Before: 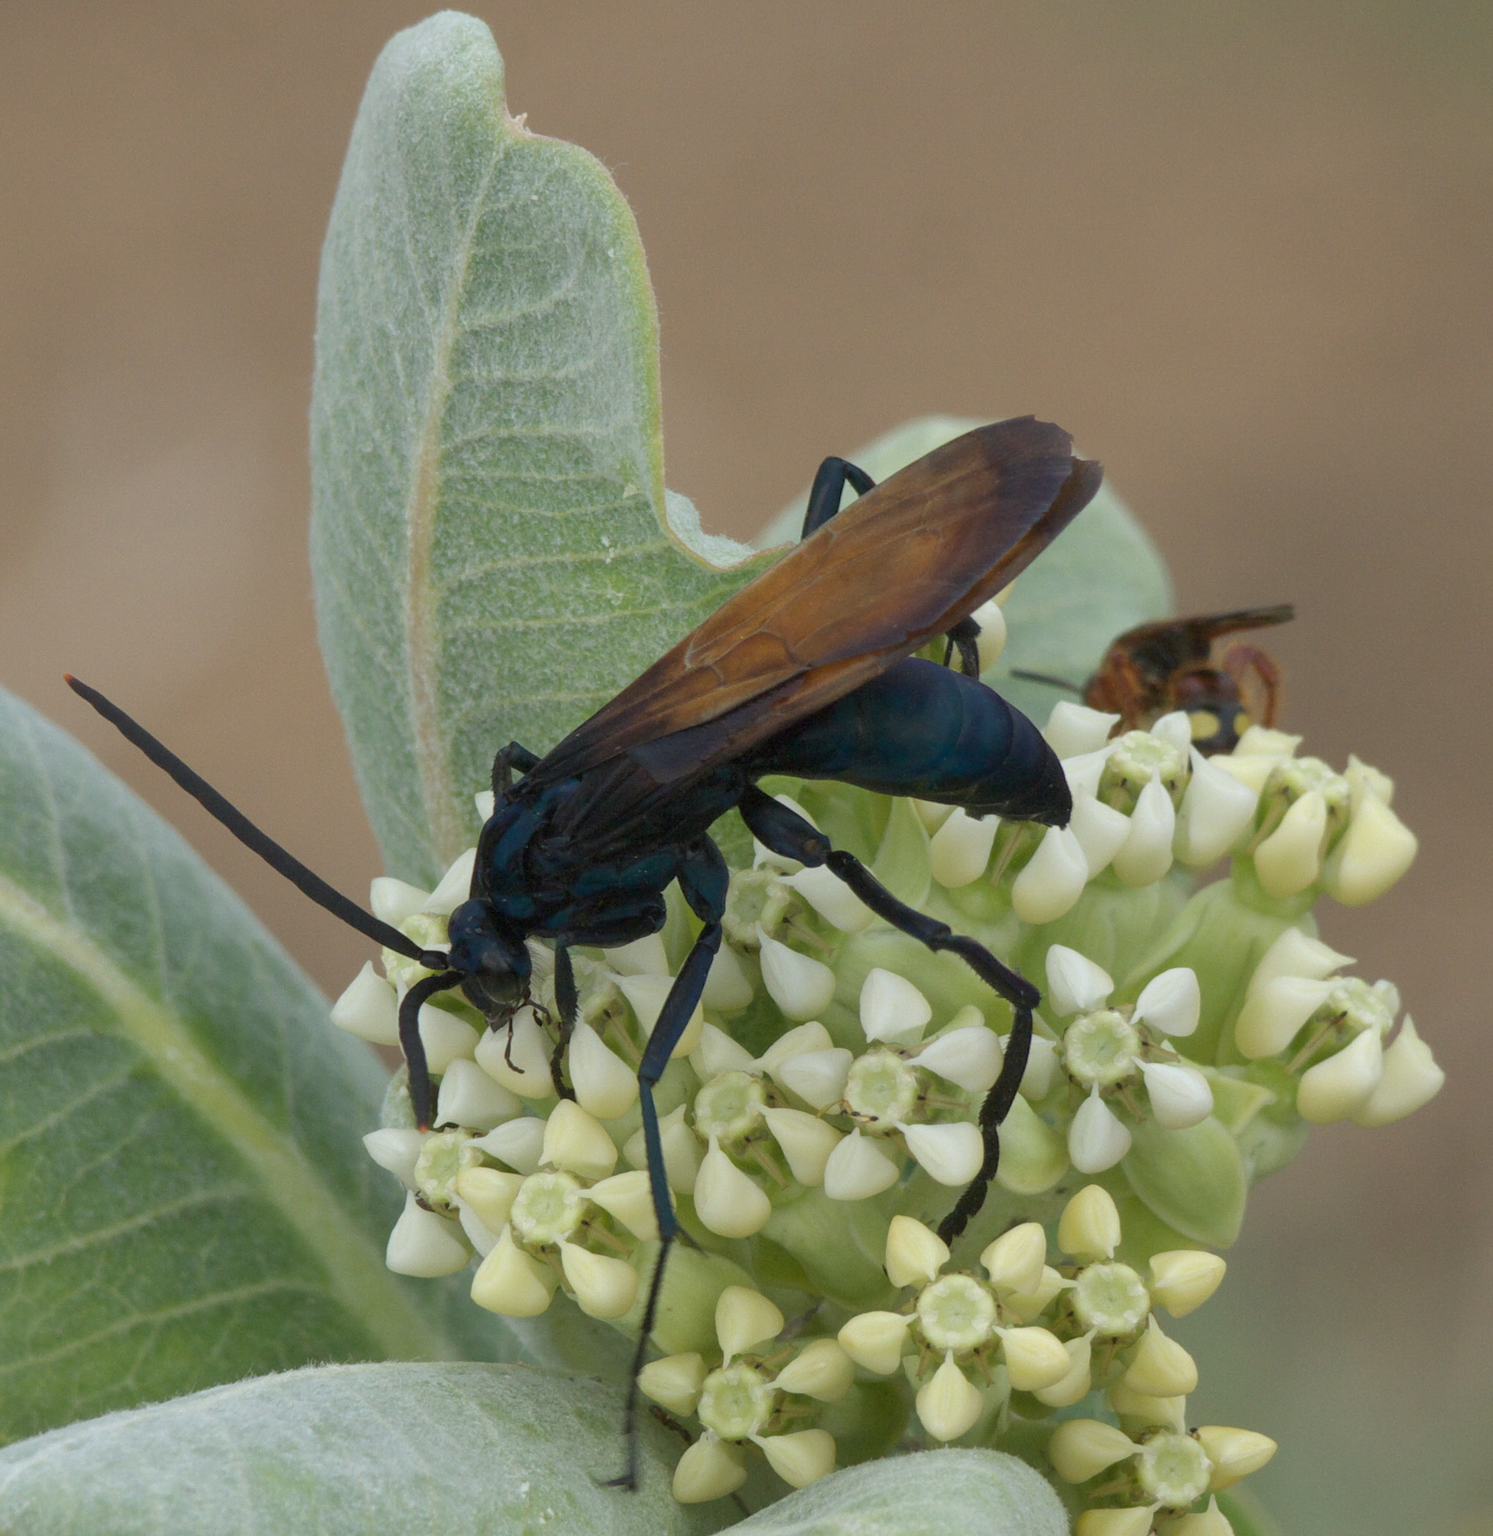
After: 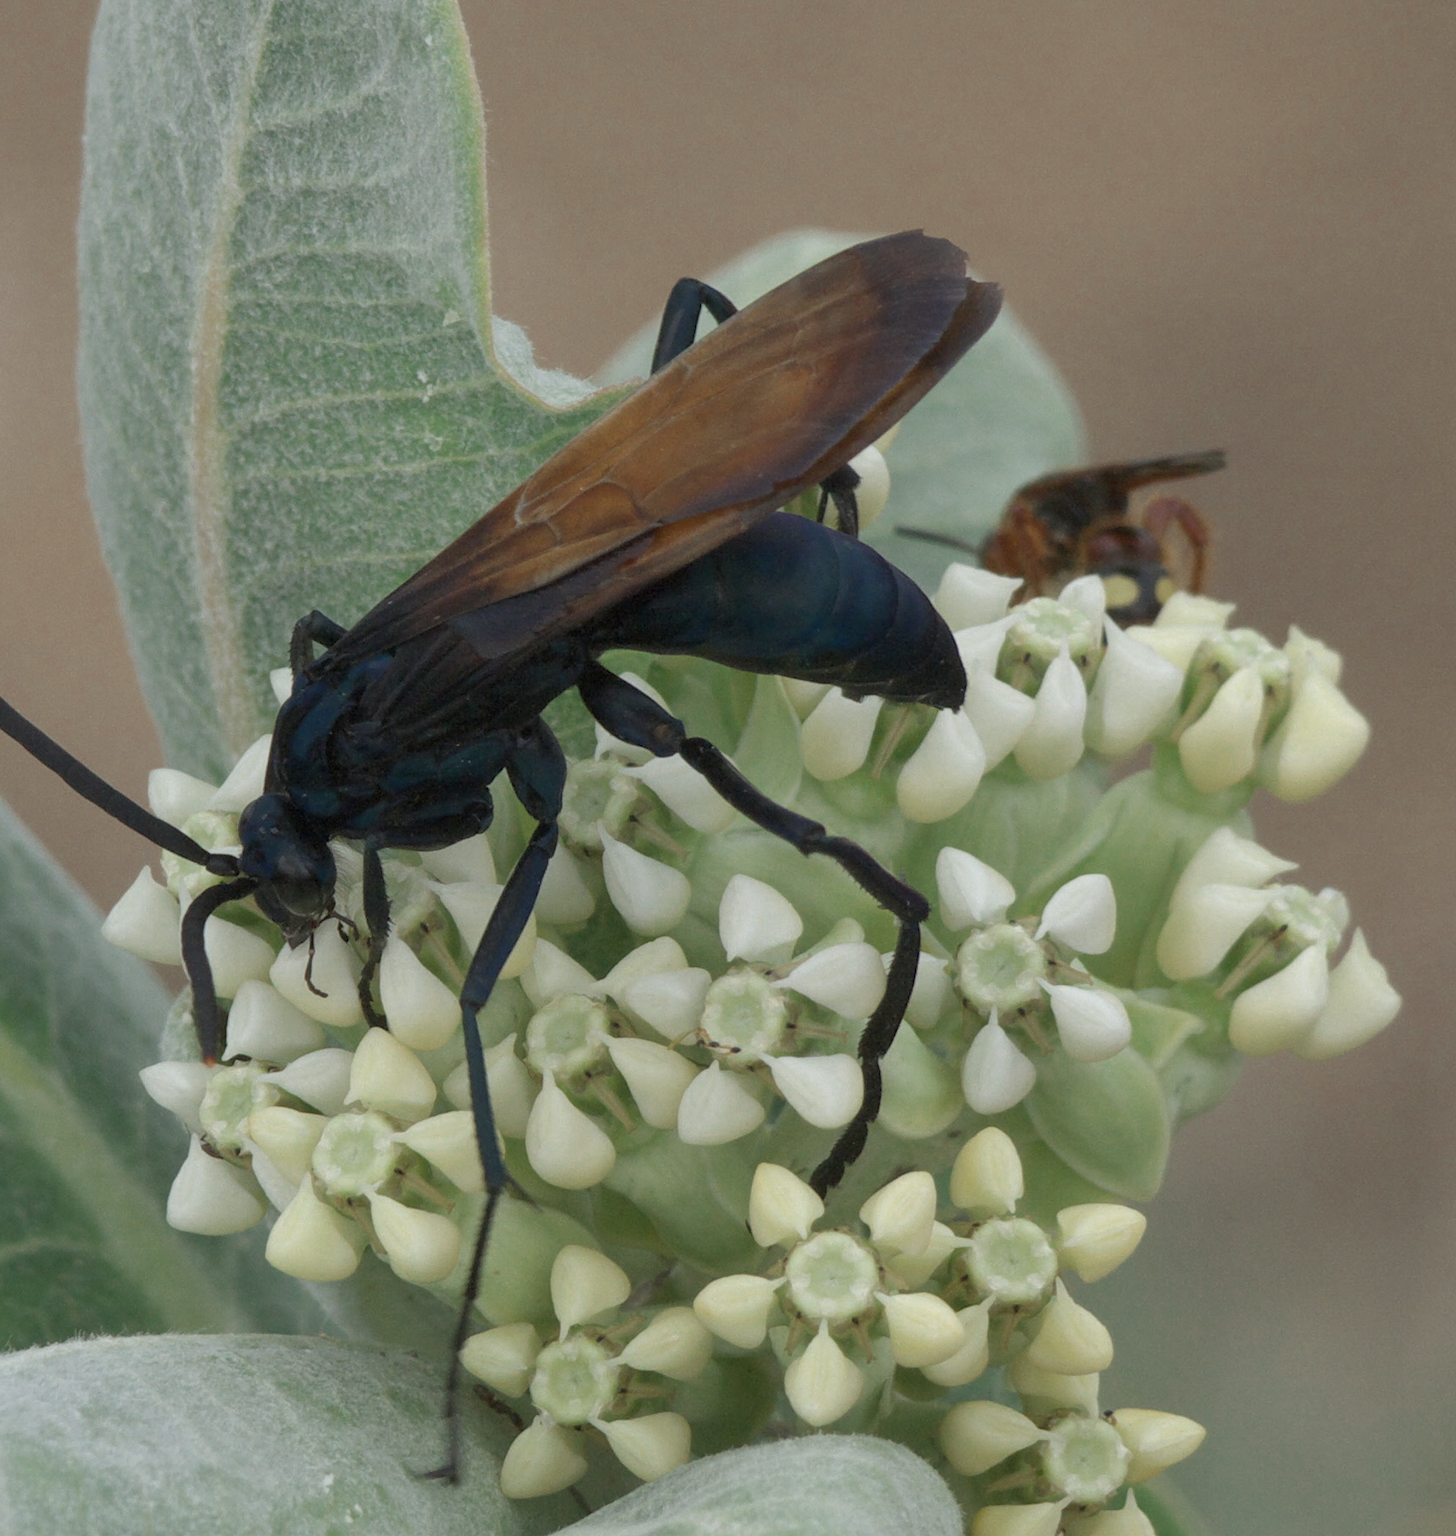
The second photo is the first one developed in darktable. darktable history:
color zones: curves: ch0 [(0, 0.5) (0.125, 0.4) (0.25, 0.5) (0.375, 0.4) (0.5, 0.4) (0.625, 0.35) (0.75, 0.35) (0.875, 0.5)]; ch1 [(0, 0.35) (0.125, 0.45) (0.25, 0.35) (0.375, 0.35) (0.5, 0.35) (0.625, 0.35) (0.75, 0.45) (0.875, 0.35)]; ch2 [(0, 0.6) (0.125, 0.5) (0.25, 0.5) (0.375, 0.6) (0.5, 0.6) (0.625, 0.5) (0.75, 0.5) (0.875, 0.5)]
crop: left 16.315%, top 14.246%
